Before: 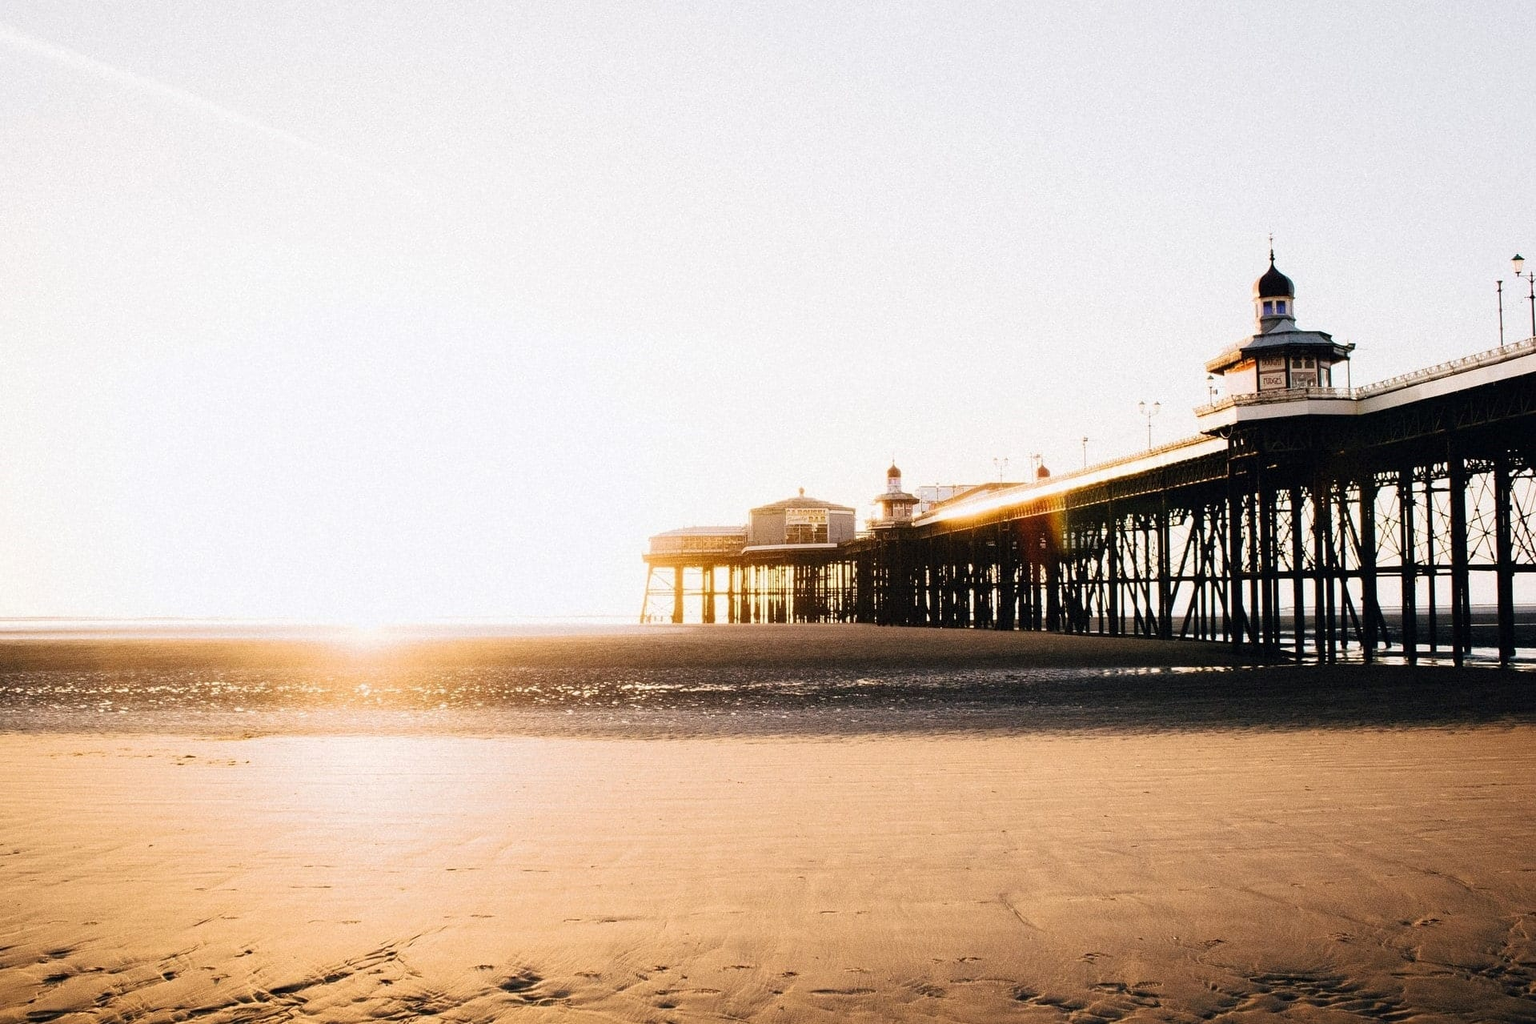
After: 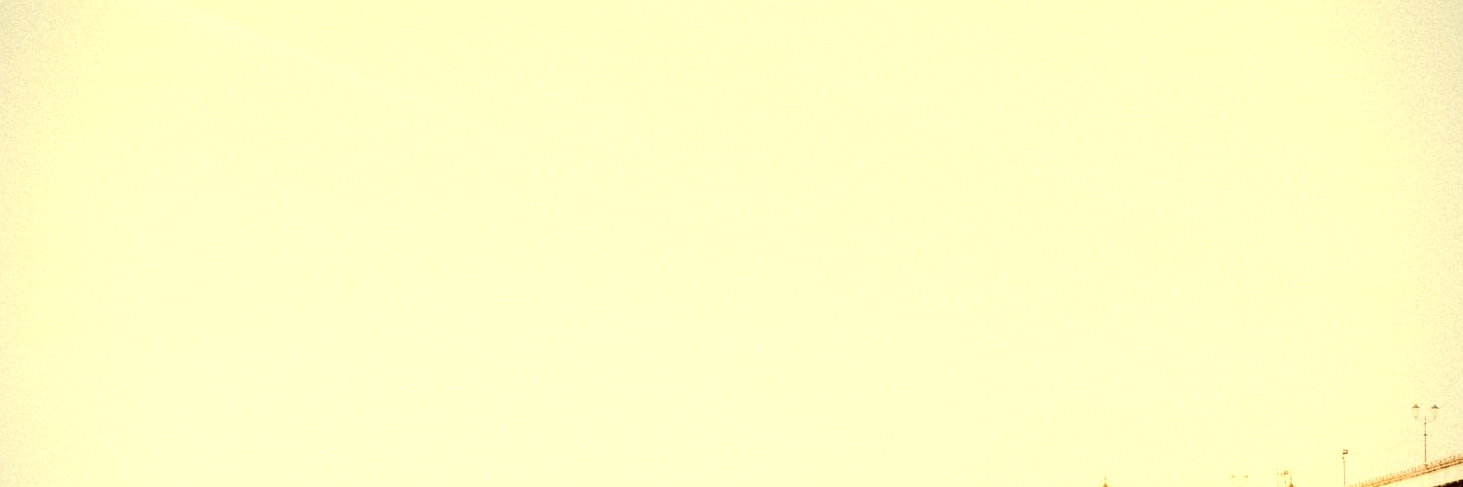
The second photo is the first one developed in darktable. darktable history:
white balance: red 1.08, blue 0.791
exposure: black level correction 0.003, exposure 0.383 EV, compensate highlight preservation false
vignetting: on, module defaults
color correction: highlights a* -5.3, highlights b* 9.8, shadows a* 9.8, shadows b* 24.26
crop: left 0.579%, top 7.627%, right 23.167%, bottom 54.275%
